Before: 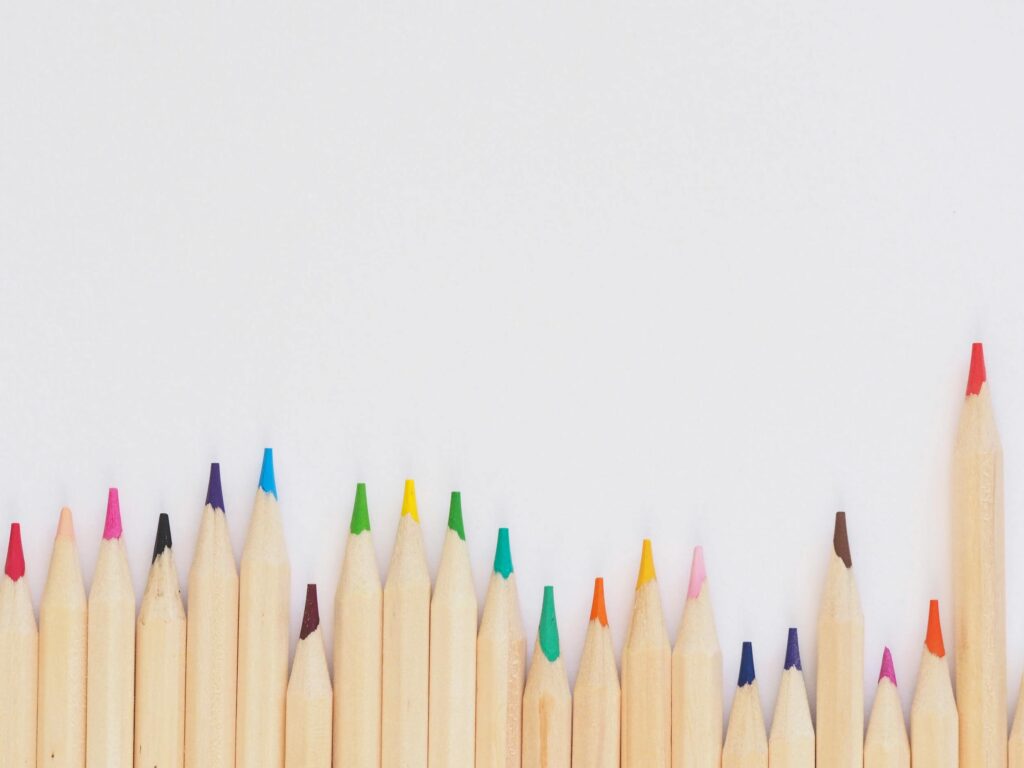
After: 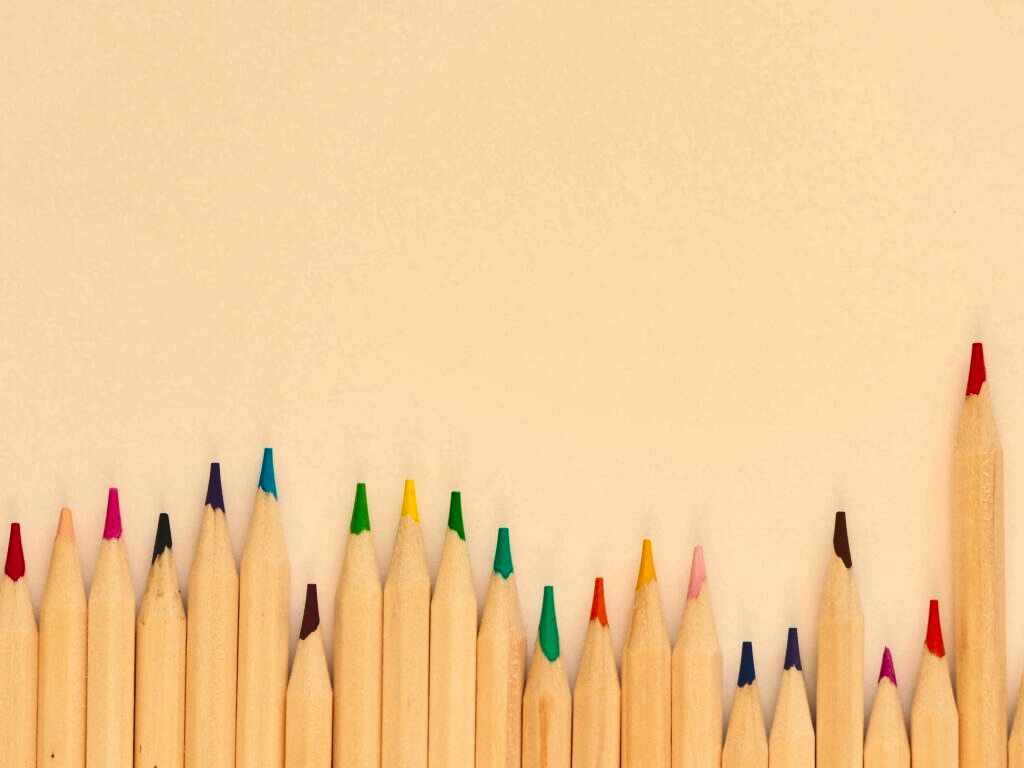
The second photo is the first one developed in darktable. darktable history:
white balance: red 1.123, blue 0.83
color balance: mode lift, gamma, gain (sRGB), lift [1, 1, 1.022, 1.026]
contrast brightness saturation: contrast -0.02, brightness -0.01, saturation 0.03
shadows and highlights: white point adjustment 1, soften with gaussian
